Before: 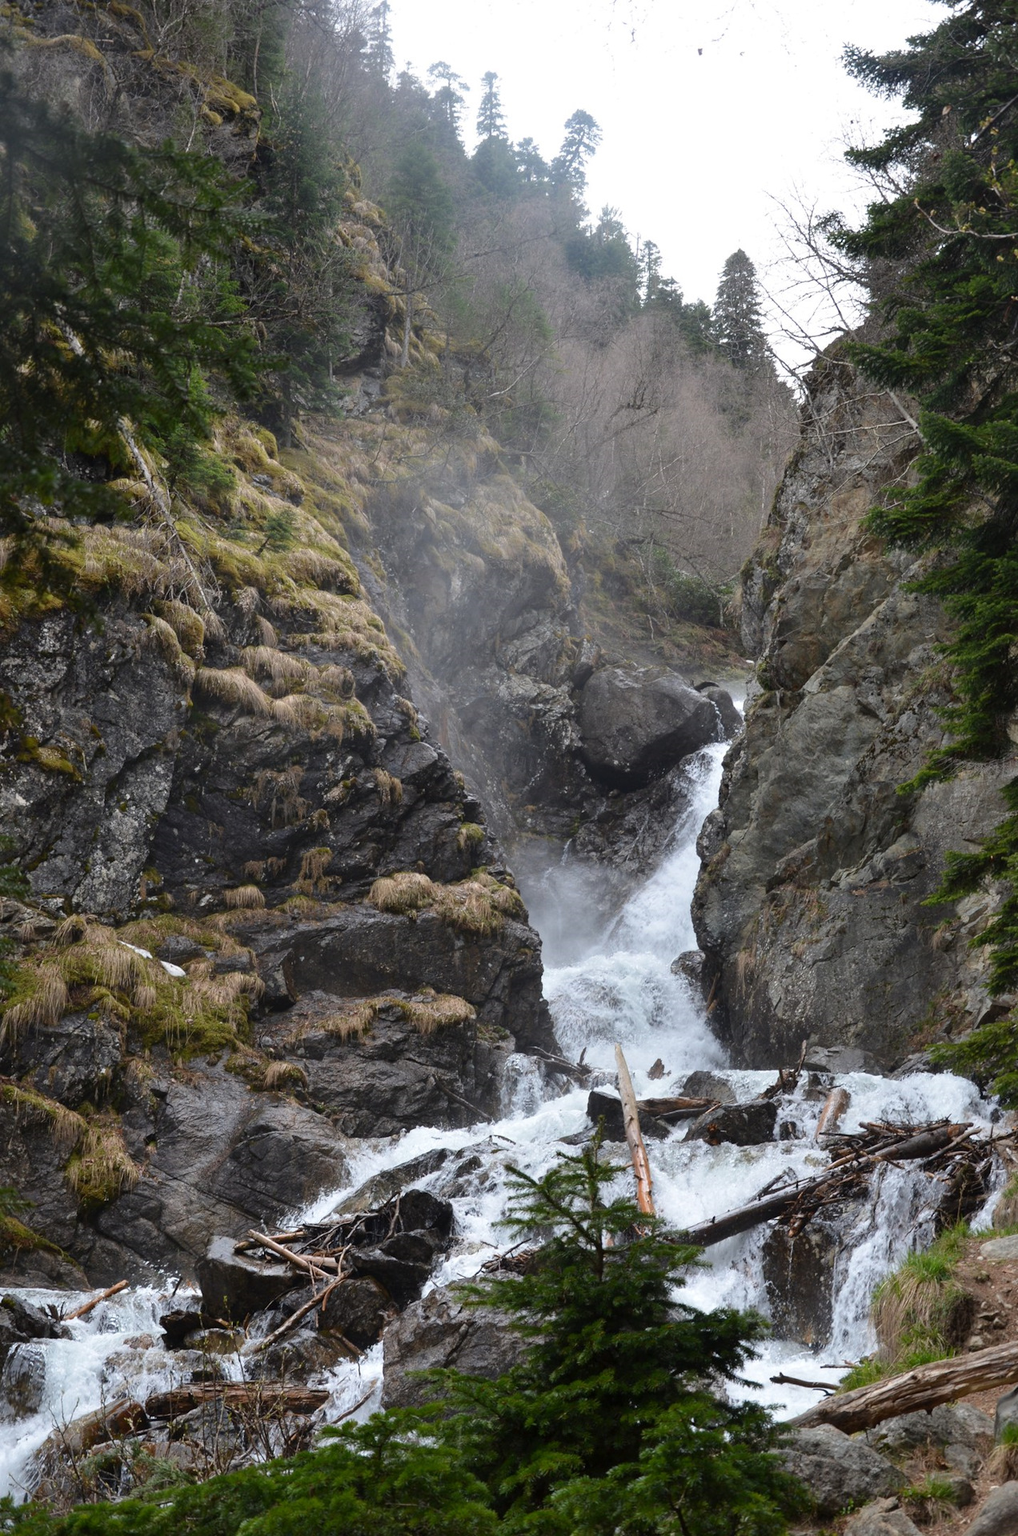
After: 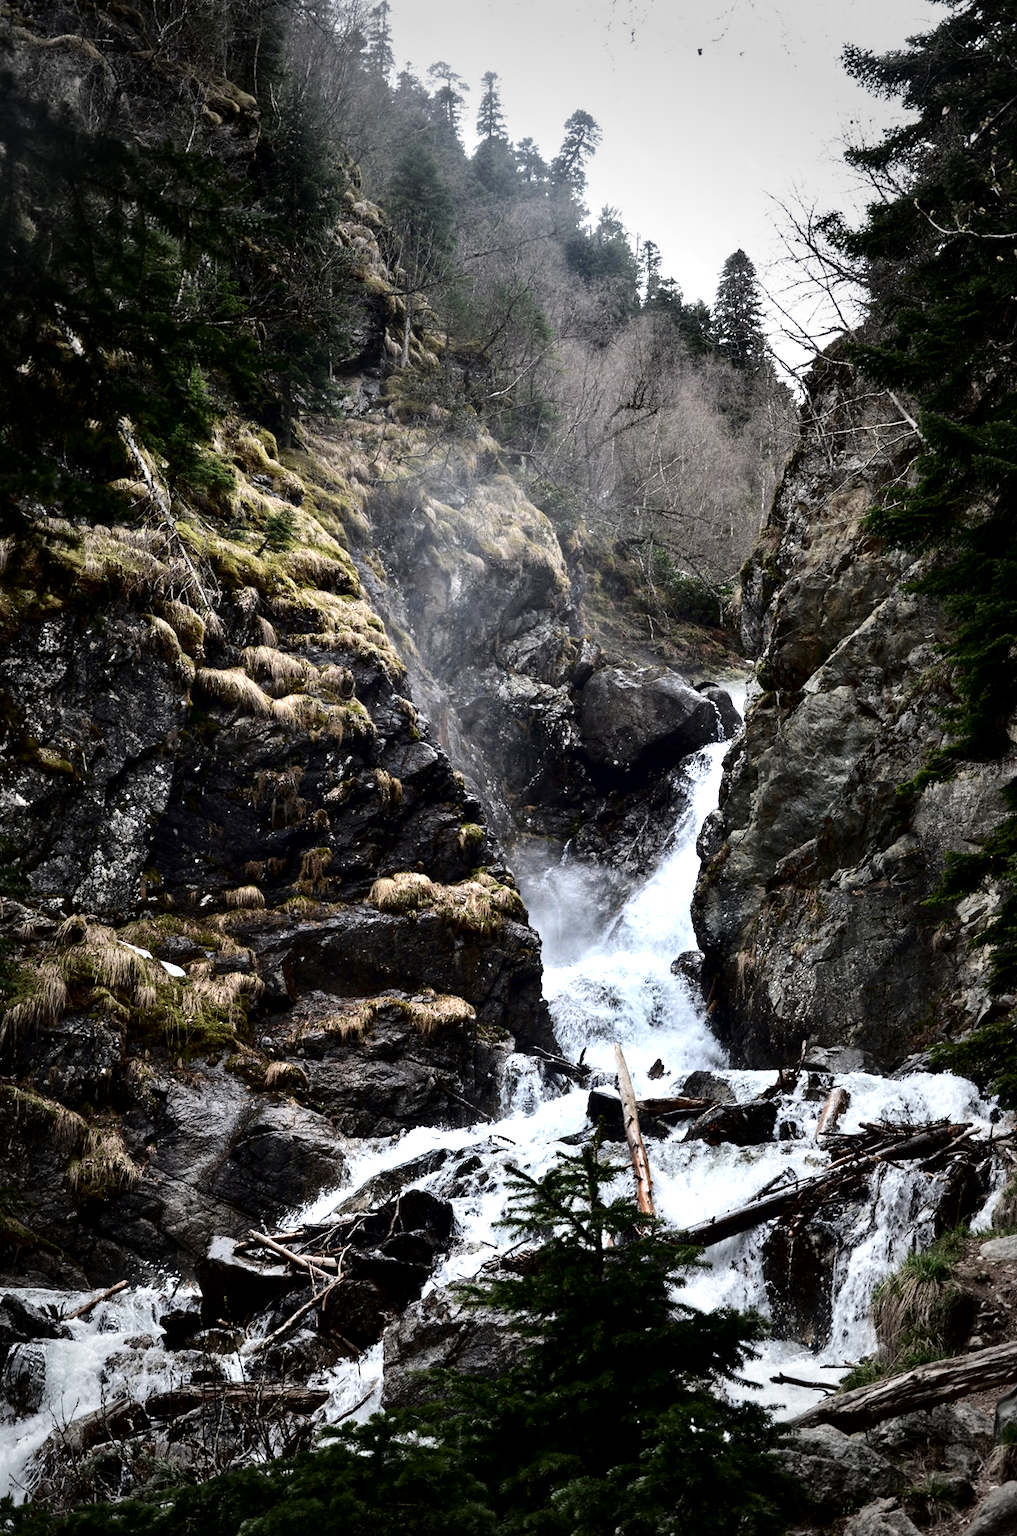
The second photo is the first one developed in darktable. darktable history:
tone equalizer: -8 EV -0.452 EV, -7 EV -0.363 EV, -6 EV -0.329 EV, -5 EV -0.211 EV, -3 EV 0.194 EV, -2 EV 0.334 EV, -1 EV 0.393 EV, +0 EV 0.388 EV, edges refinement/feathering 500, mask exposure compensation -1.57 EV, preserve details no
contrast brightness saturation: contrast 0.191, brightness -0.114, saturation 0.207
vignetting: fall-off start 33.62%, fall-off radius 64.75%, width/height ratio 0.952
contrast equalizer: octaves 7, y [[0.601, 0.6, 0.598, 0.598, 0.6, 0.601], [0.5 ×6], [0.5 ×6], [0 ×6], [0 ×6]]
